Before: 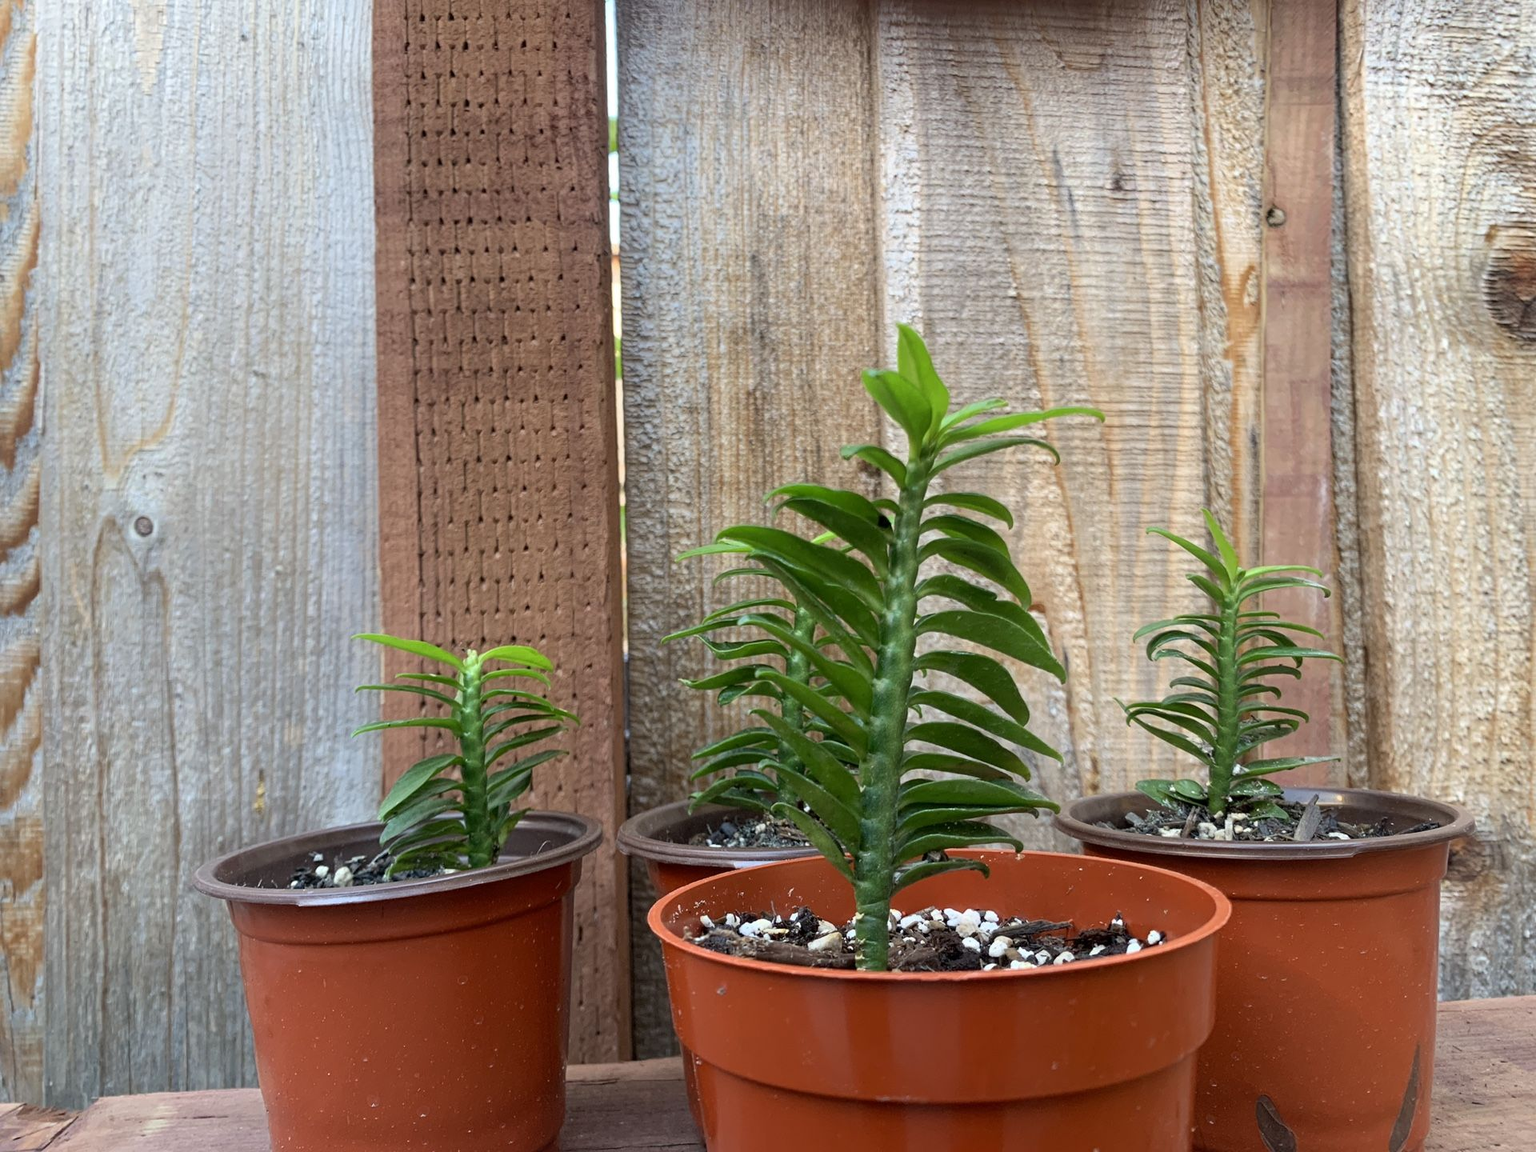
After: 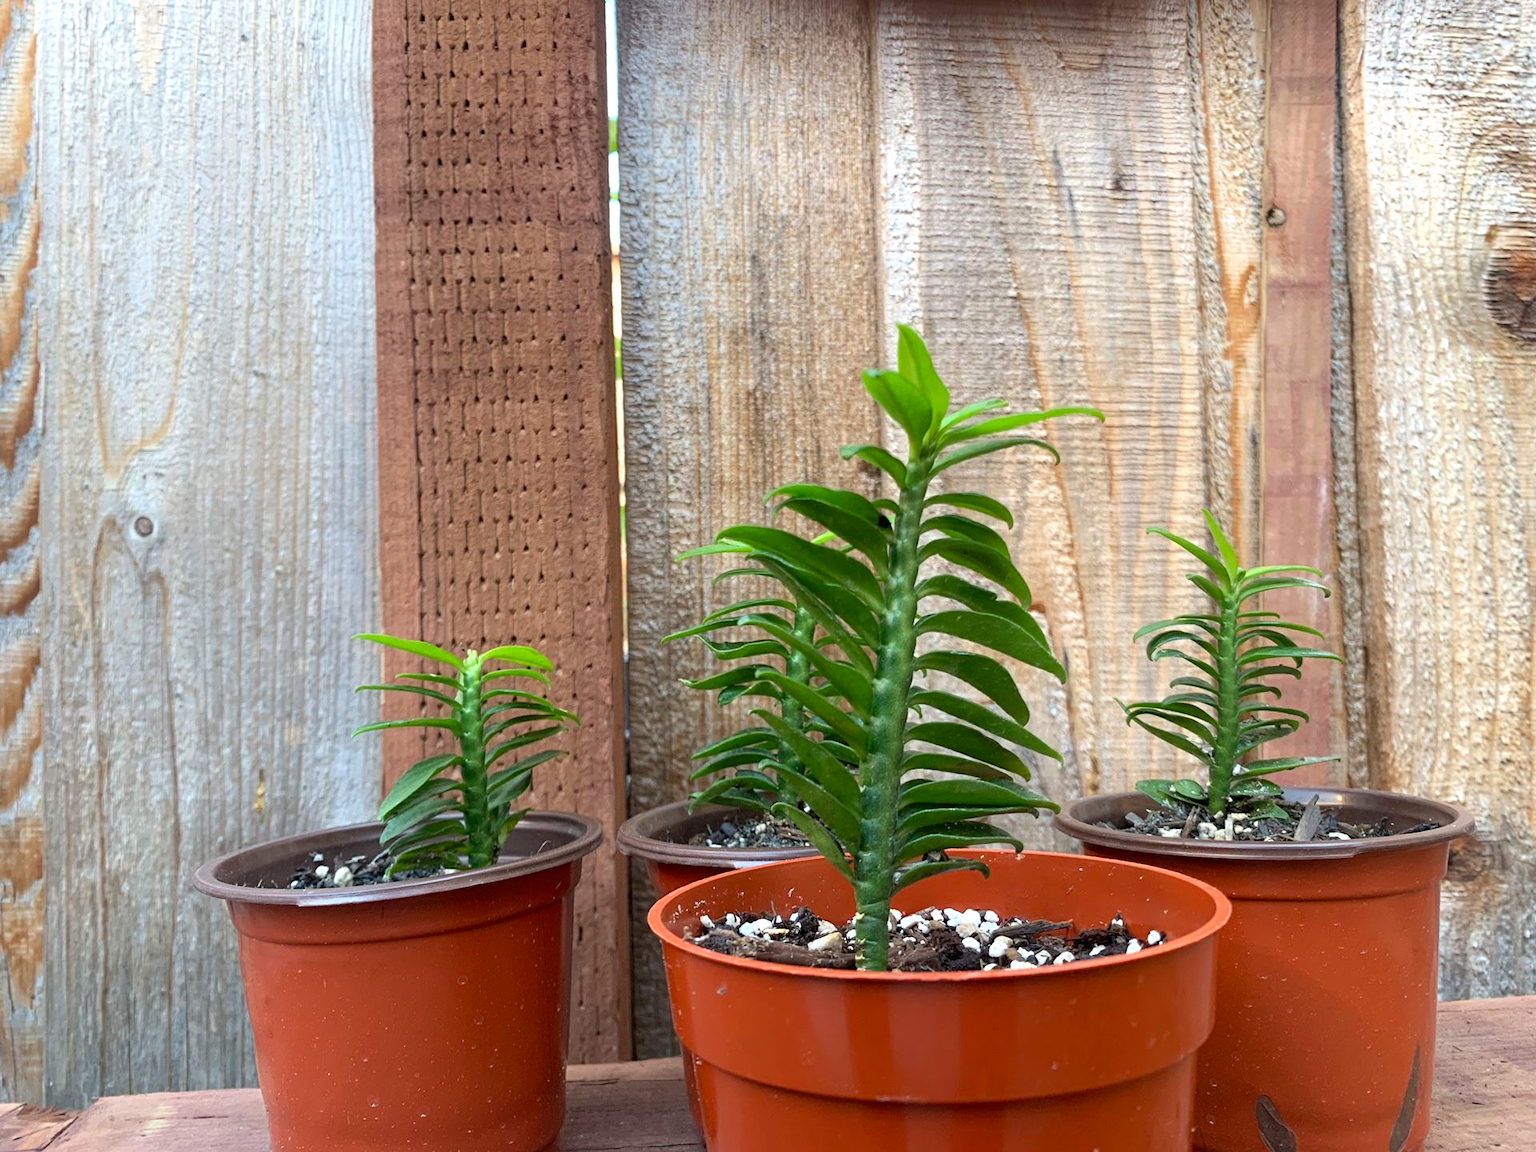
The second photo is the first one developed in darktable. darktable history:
exposure: exposure 0.3 EV, compensate exposure bias true, compensate highlight preservation false
